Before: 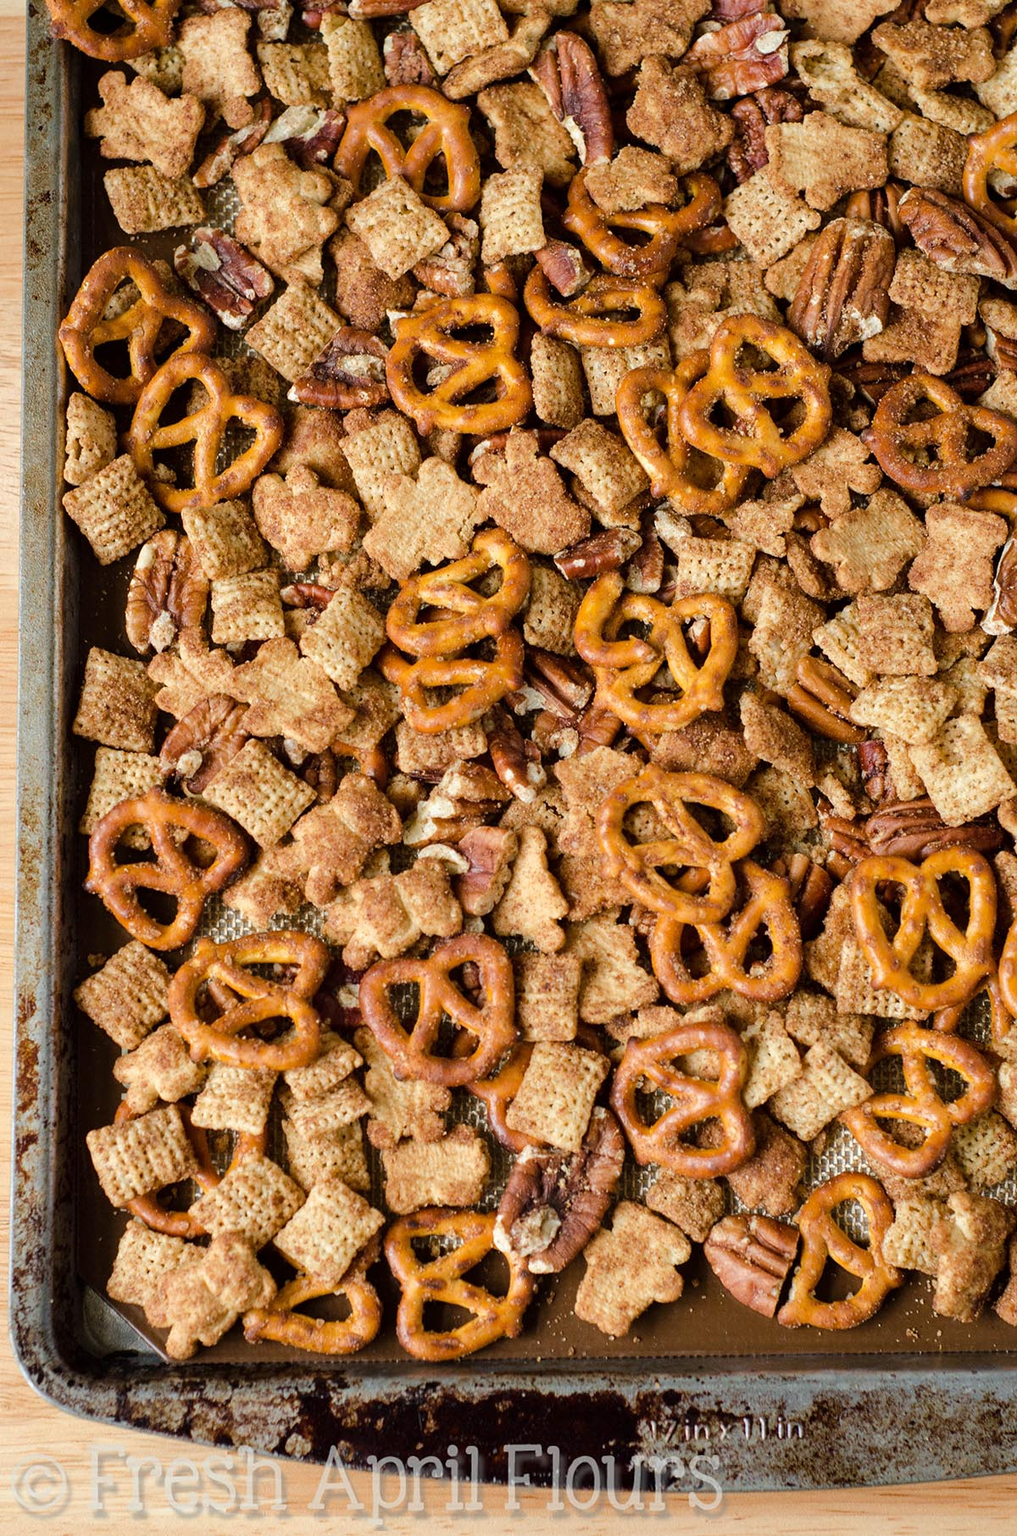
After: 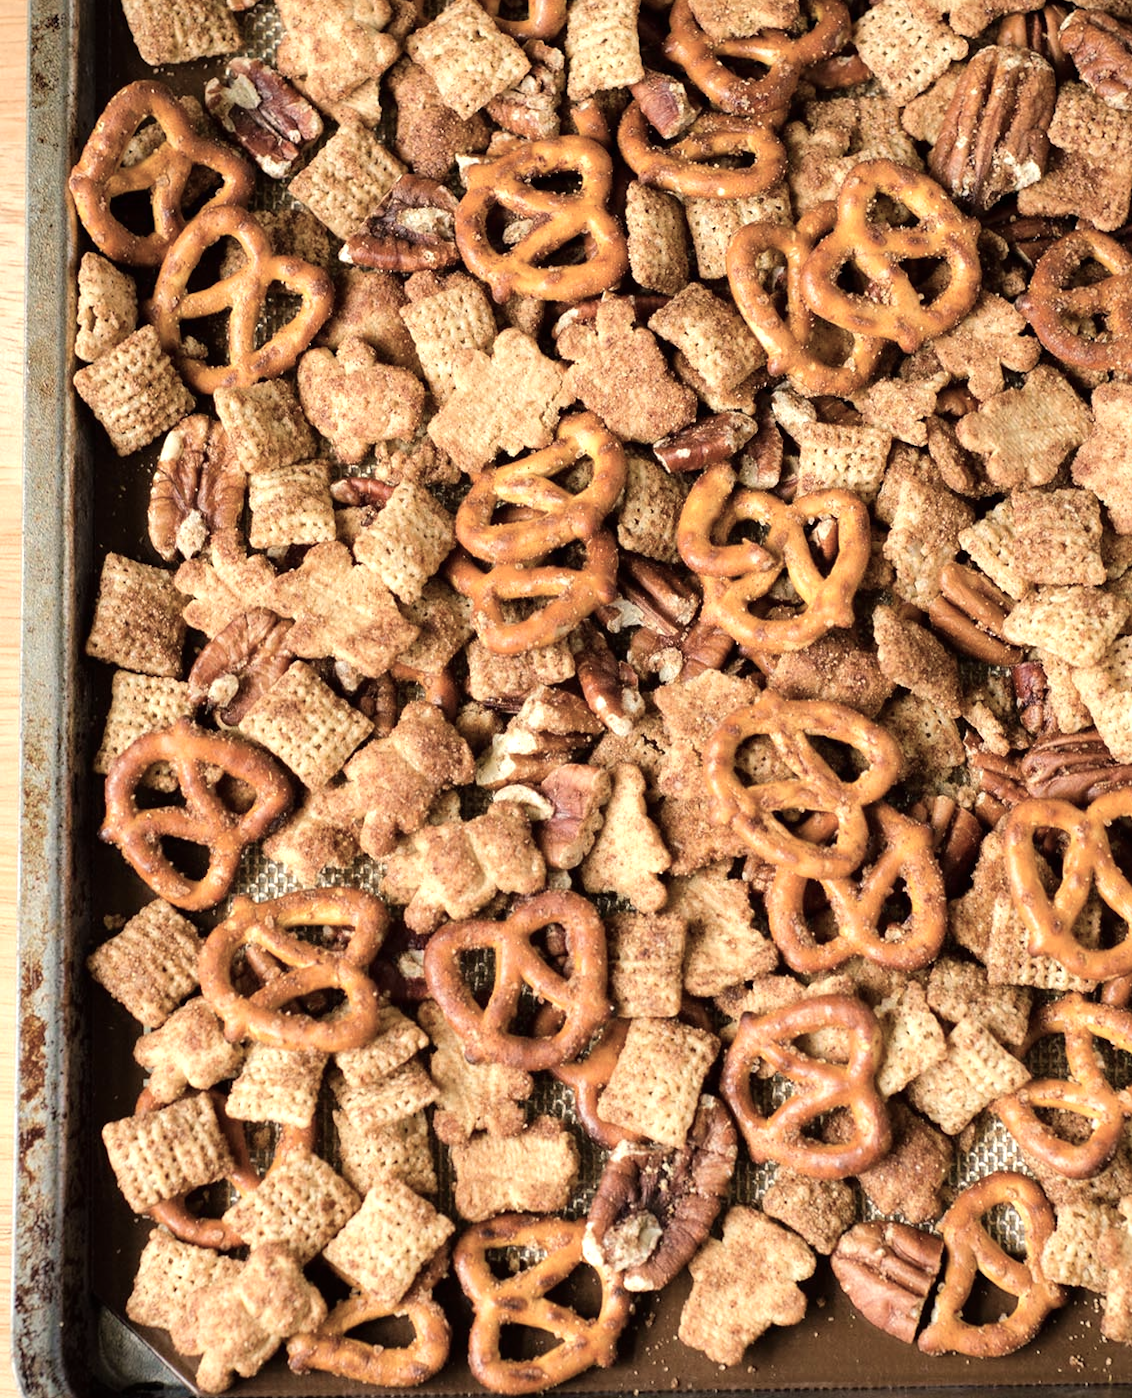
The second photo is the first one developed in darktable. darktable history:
crop and rotate: angle 0.041°, top 11.644%, right 5.559%, bottom 11.109%
color balance rgb: highlights gain › chroma 3.039%, highlights gain › hue 76.13°, linear chroma grading › global chroma 8.689%, perceptual saturation grading › global saturation -32.129%, global vibrance 20%
tone equalizer: -8 EV -0.378 EV, -7 EV -0.363 EV, -6 EV -0.297 EV, -5 EV -0.2 EV, -3 EV 0.245 EV, -2 EV 0.35 EV, -1 EV 0.406 EV, +0 EV 0.391 EV
